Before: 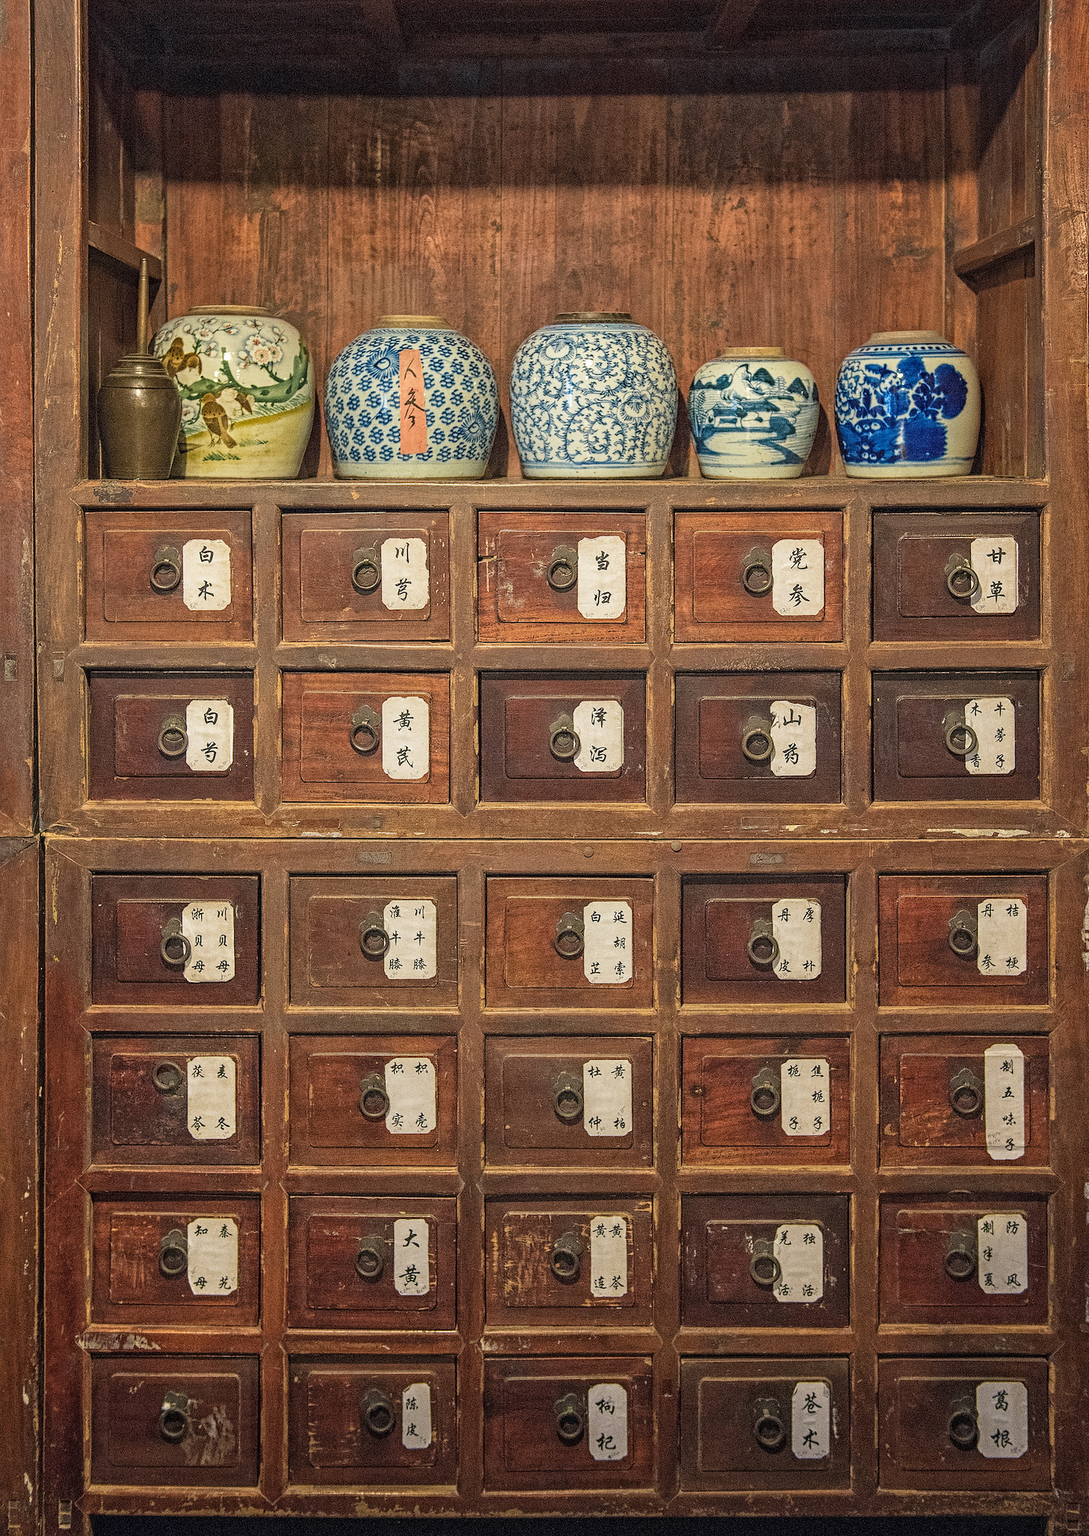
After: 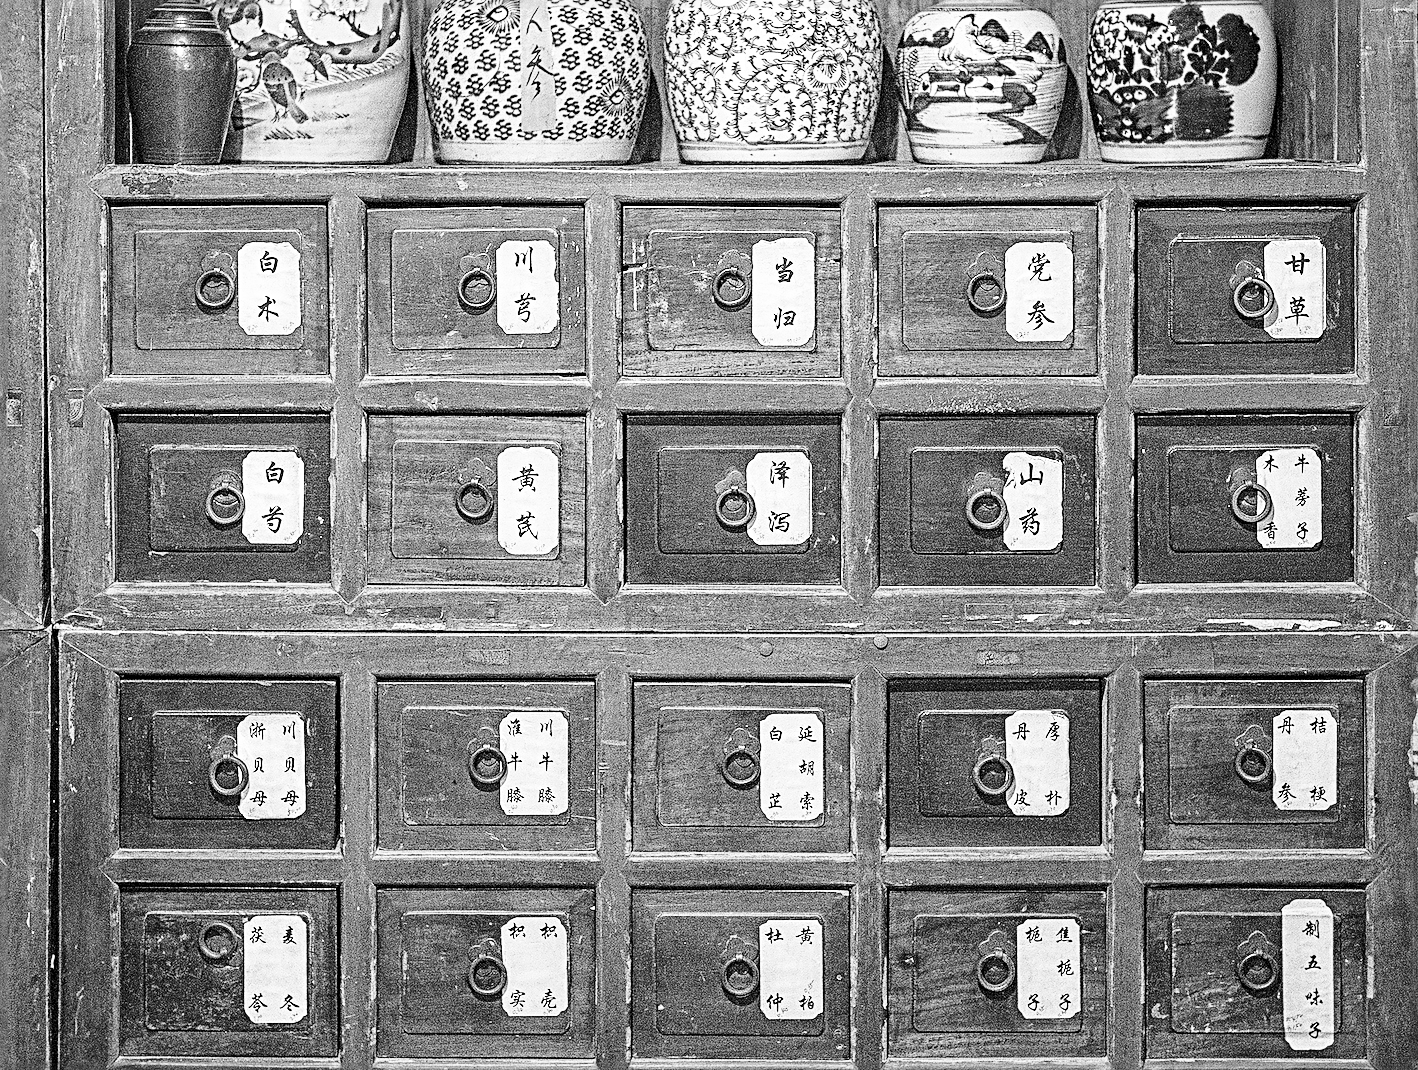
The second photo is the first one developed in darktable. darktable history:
exposure: black level correction 0.002, exposure 0.15 EV, compensate highlight preservation false
crop and rotate: top 23.043%, bottom 23.437%
sharpen: radius 2.817, amount 0.715
monochrome: on, module defaults
base curve: curves: ch0 [(0, 0) (0.036, 0.037) (0.121, 0.228) (0.46, 0.76) (0.859, 0.983) (1, 1)], preserve colors none
